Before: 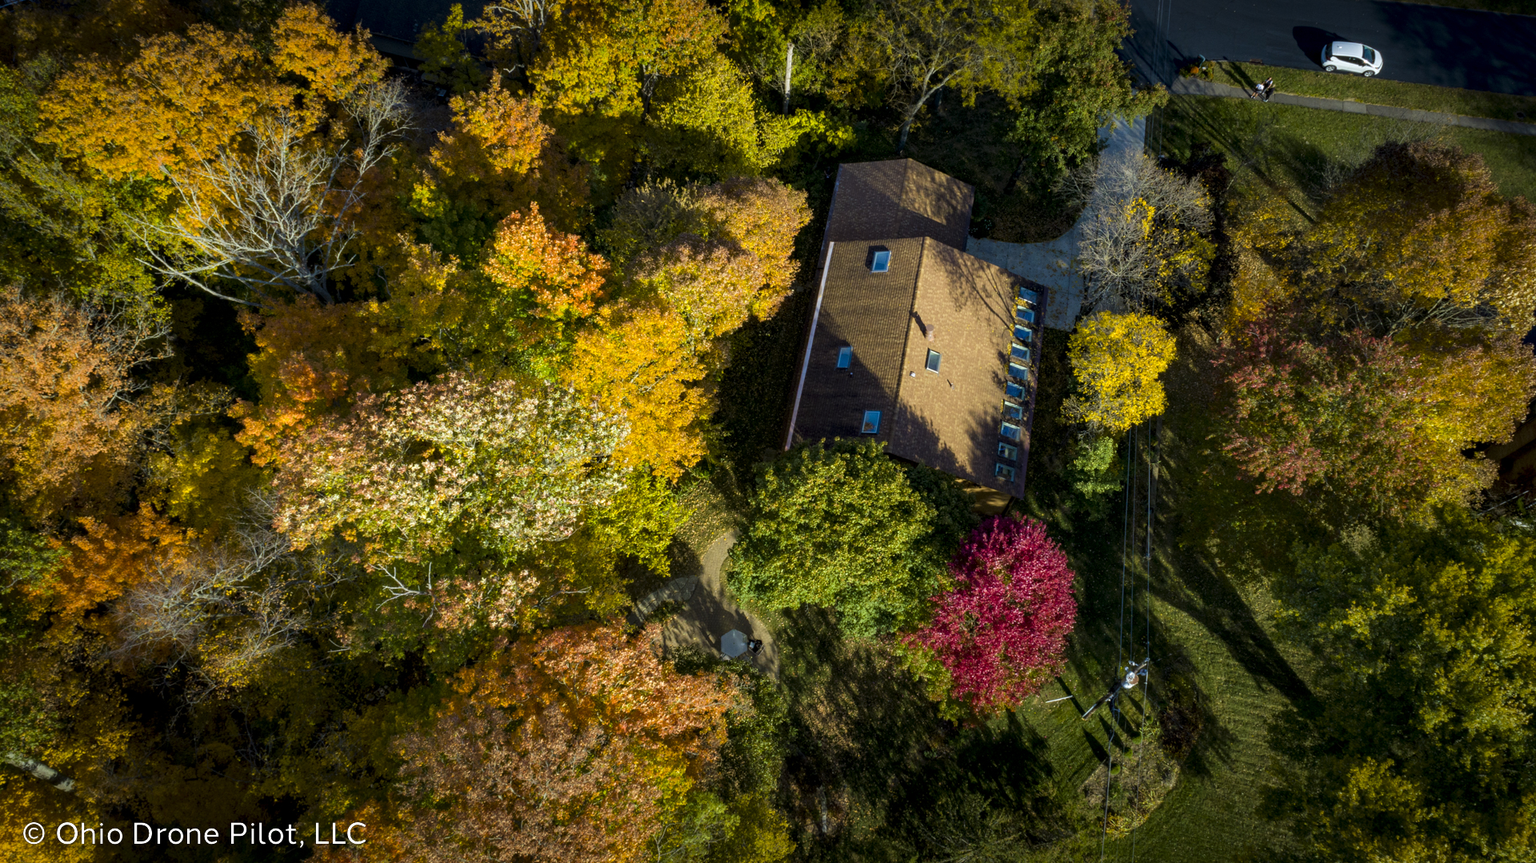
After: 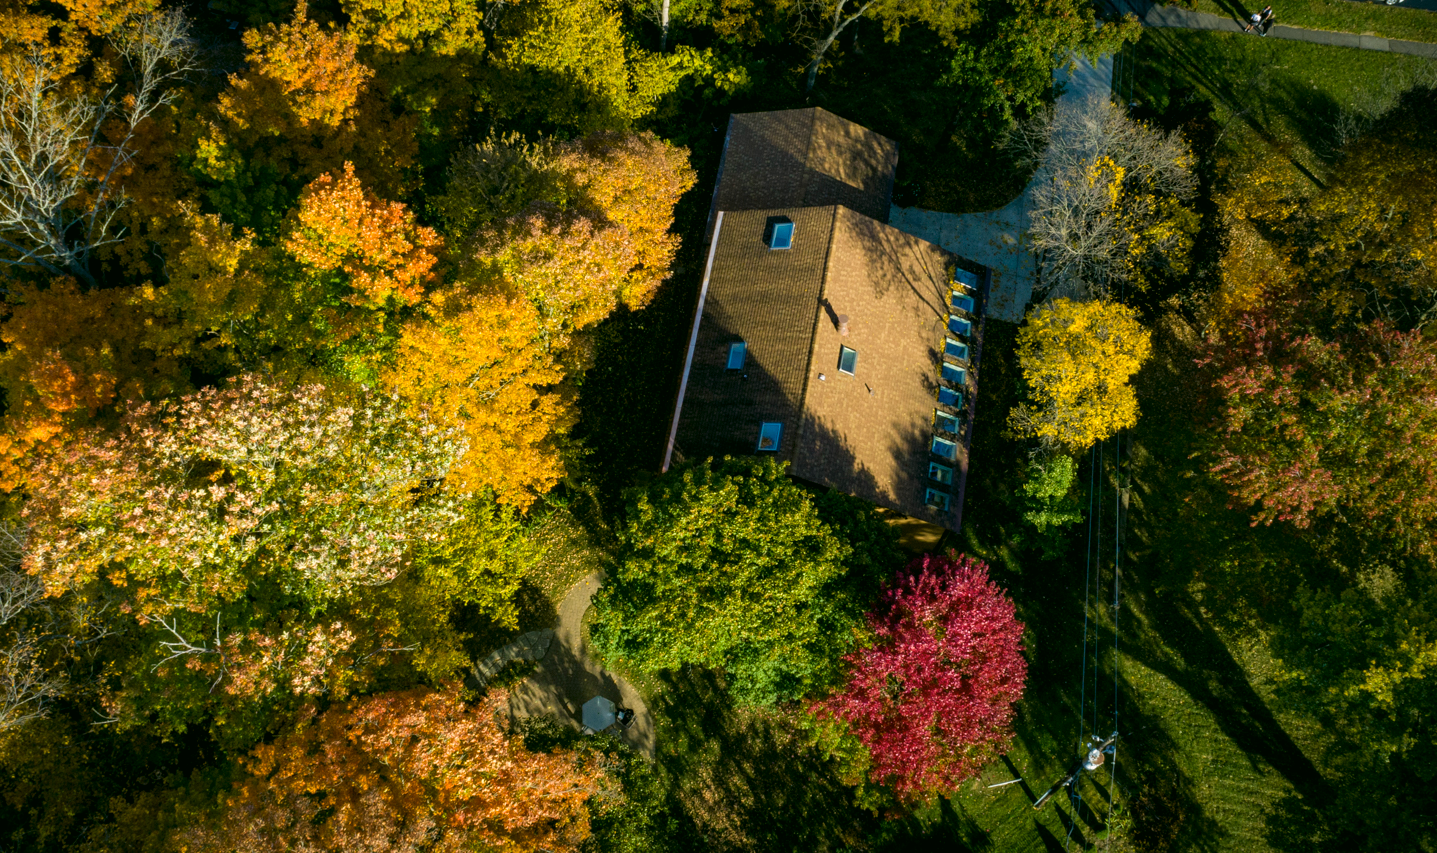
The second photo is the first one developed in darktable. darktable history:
crop: left 16.616%, top 8.446%, right 8.501%, bottom 12.432%
color correction: highlights a* 4.12, highlights b* 4.91, shadows a* -8.05, shadows b* 5.03
